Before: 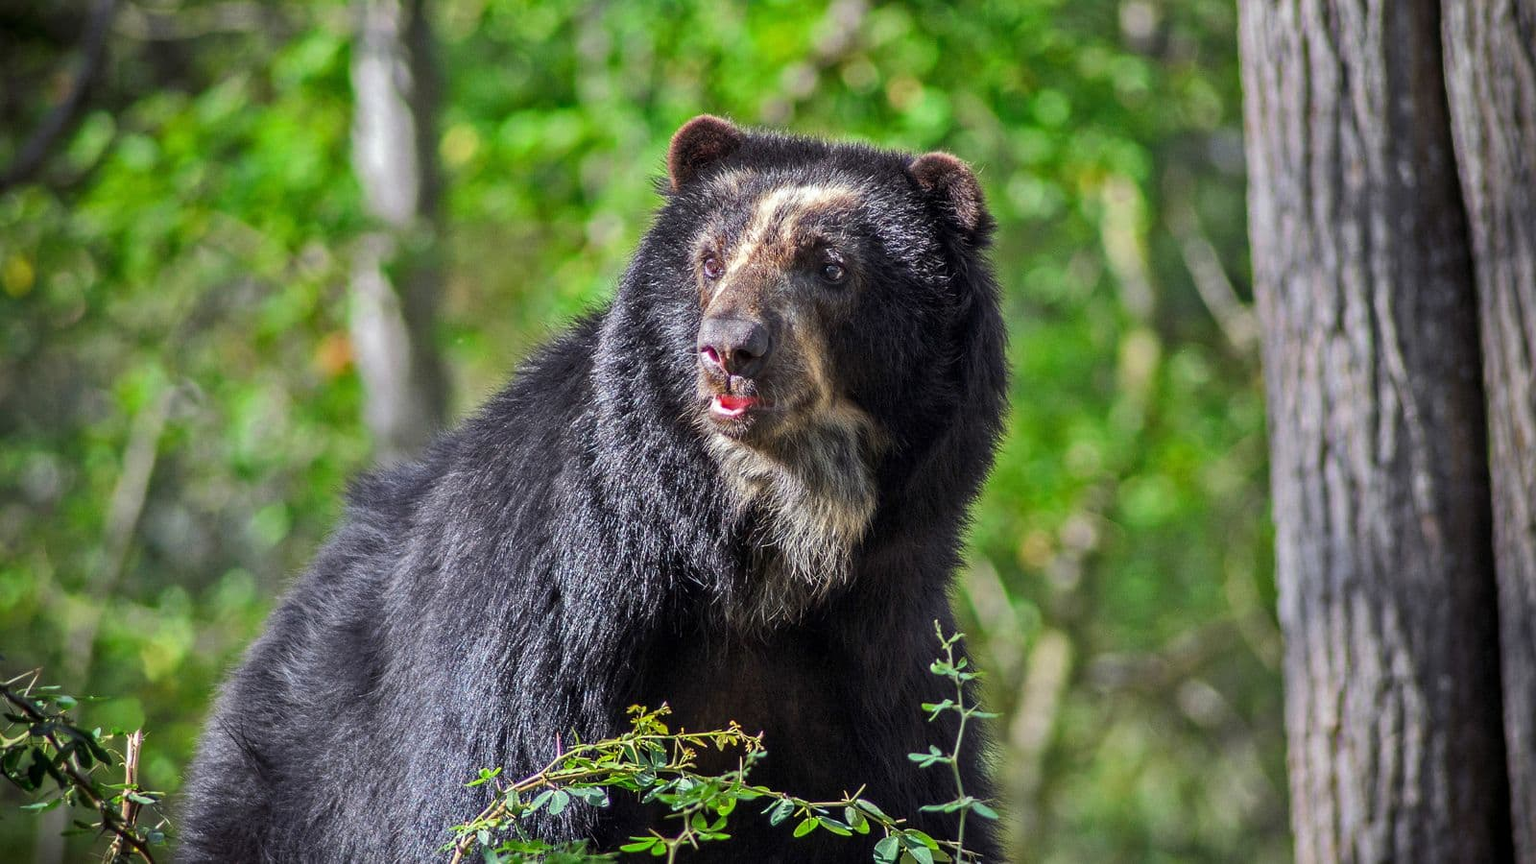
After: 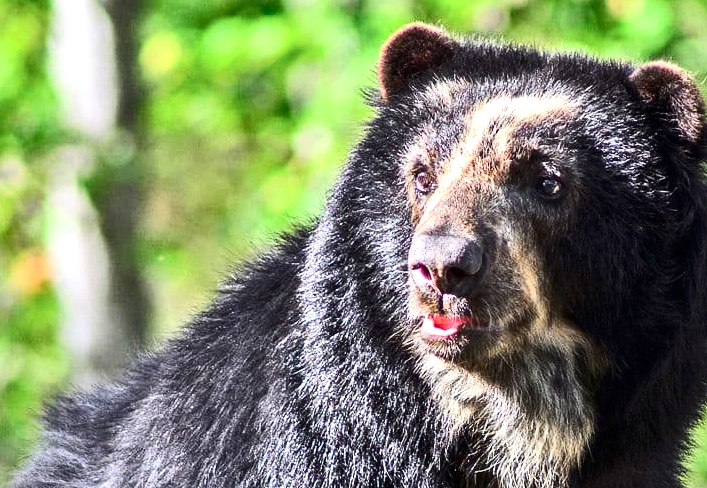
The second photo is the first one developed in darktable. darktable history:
crop: left 19.905%, top 10.868%, right 35.886%, bottom 34.88%
exposure: exposure 0.654 EV, compensate exposure bias true, compensate highlight preservation false
color balance rgb: perceptual saturation grading › global saturation -0.962%, contrast 5.542%
contrast brightness saturation: contrast 0.28
